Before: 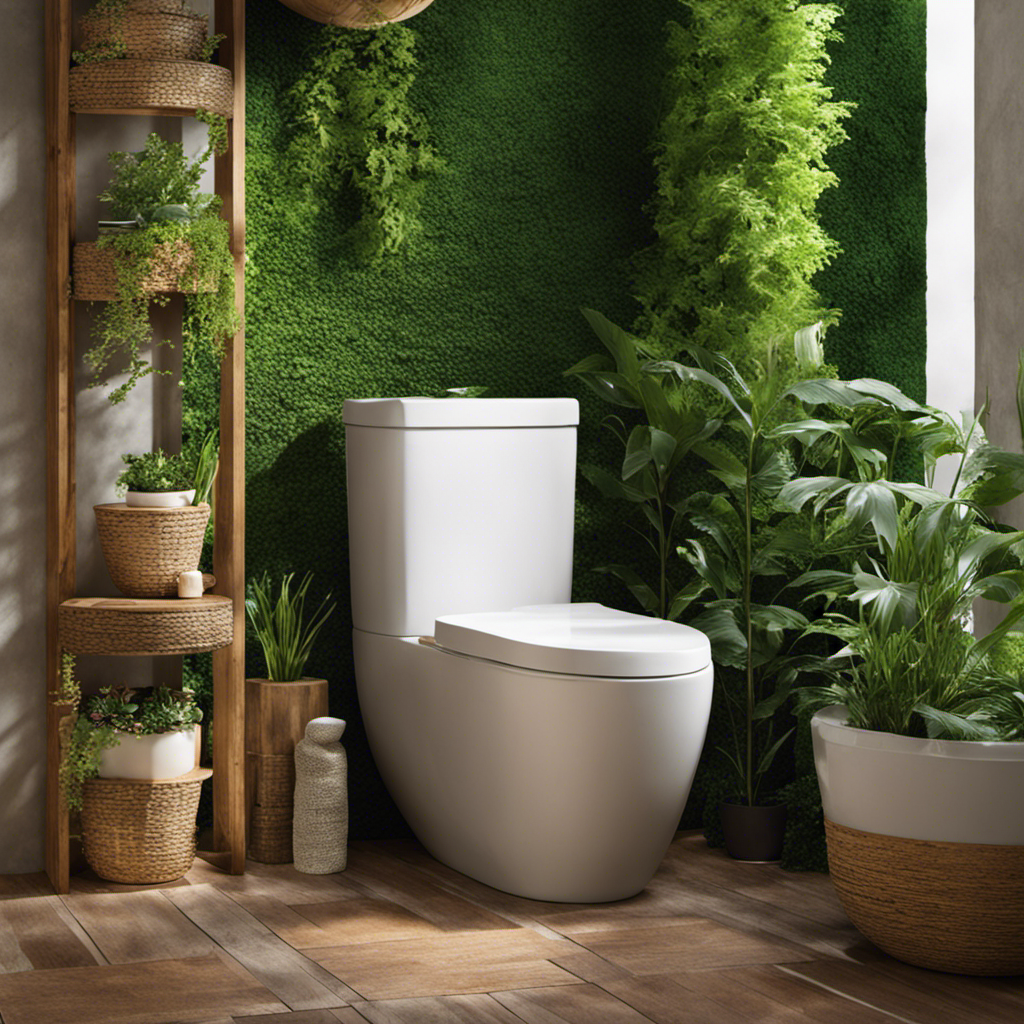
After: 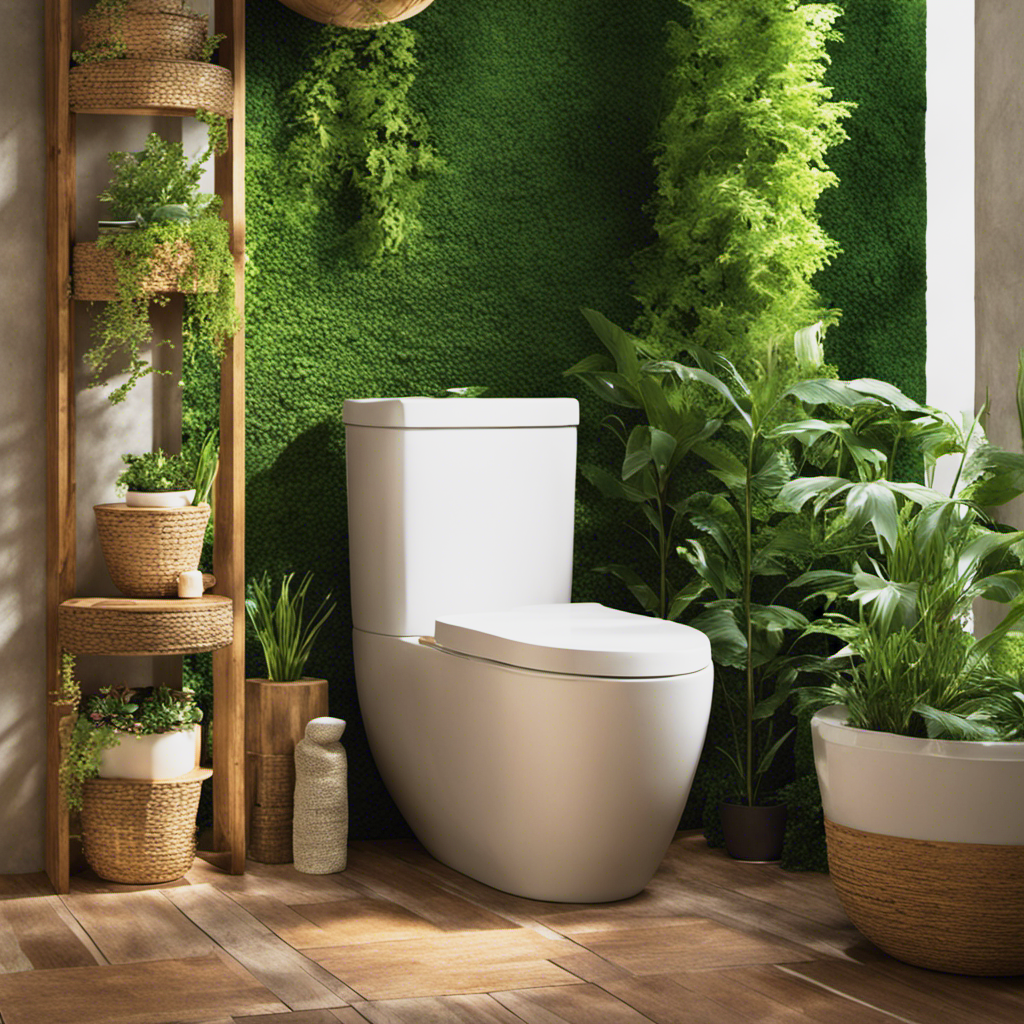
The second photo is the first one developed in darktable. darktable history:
velvia: on, module defaults
base curve: curves: ch0 [(0, 0) (0.088, 0.125) (0.176, 0.251) (0.354, 0.501) (0.613, 0.749) (1, 0.877)], preserve colors none
